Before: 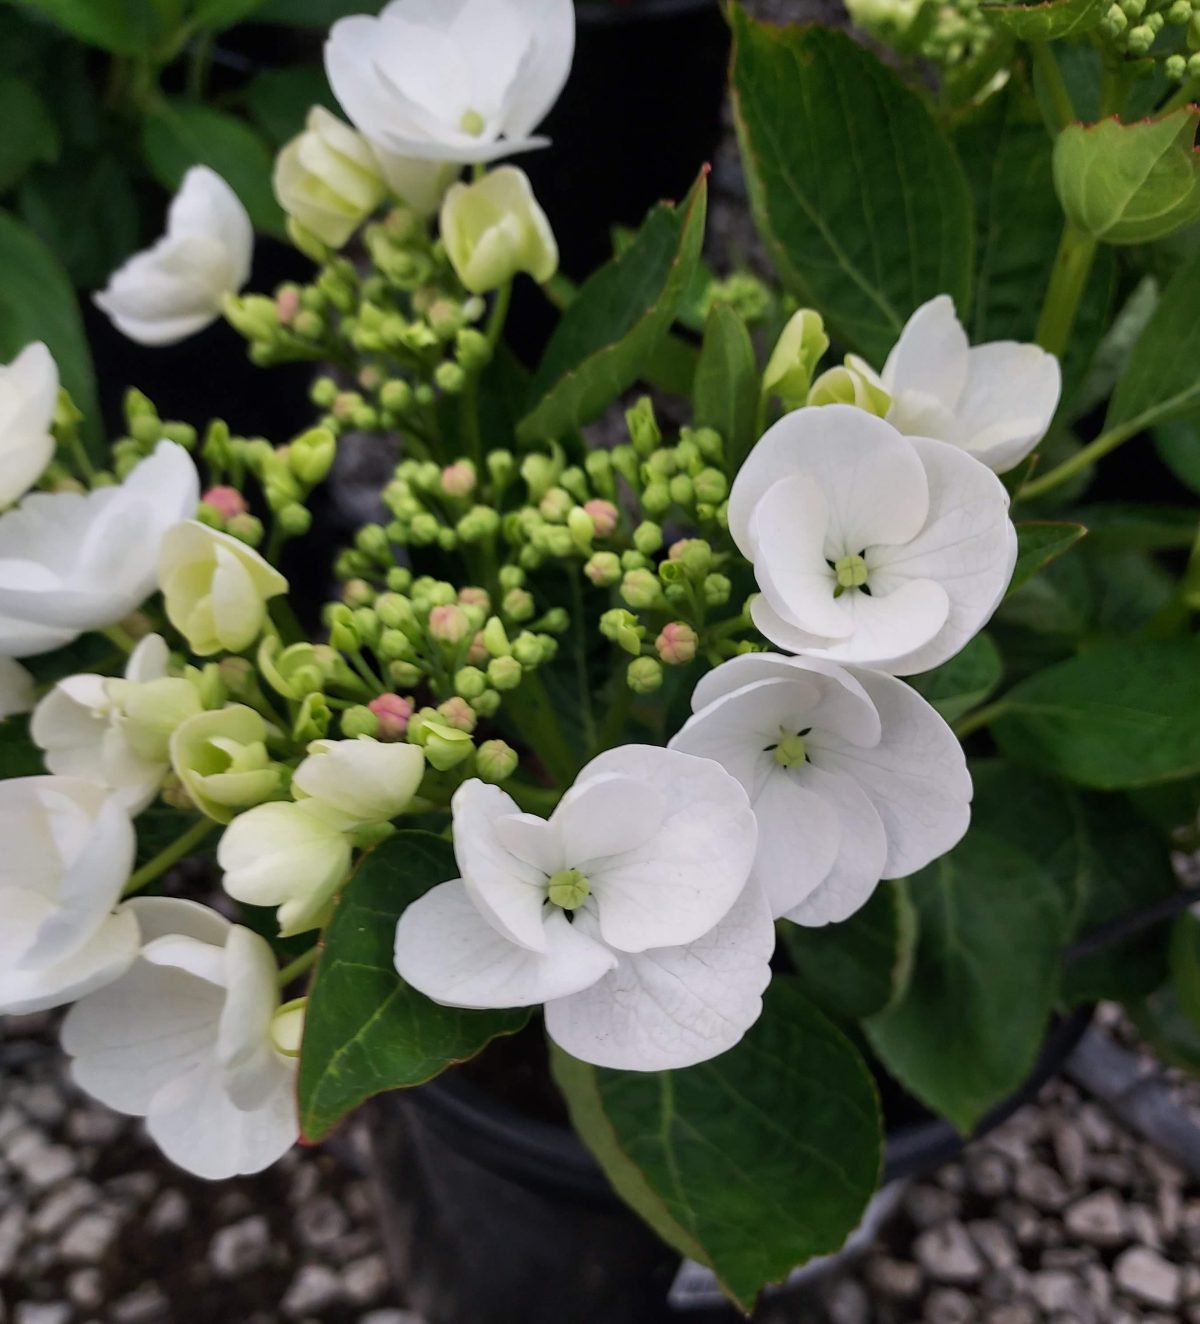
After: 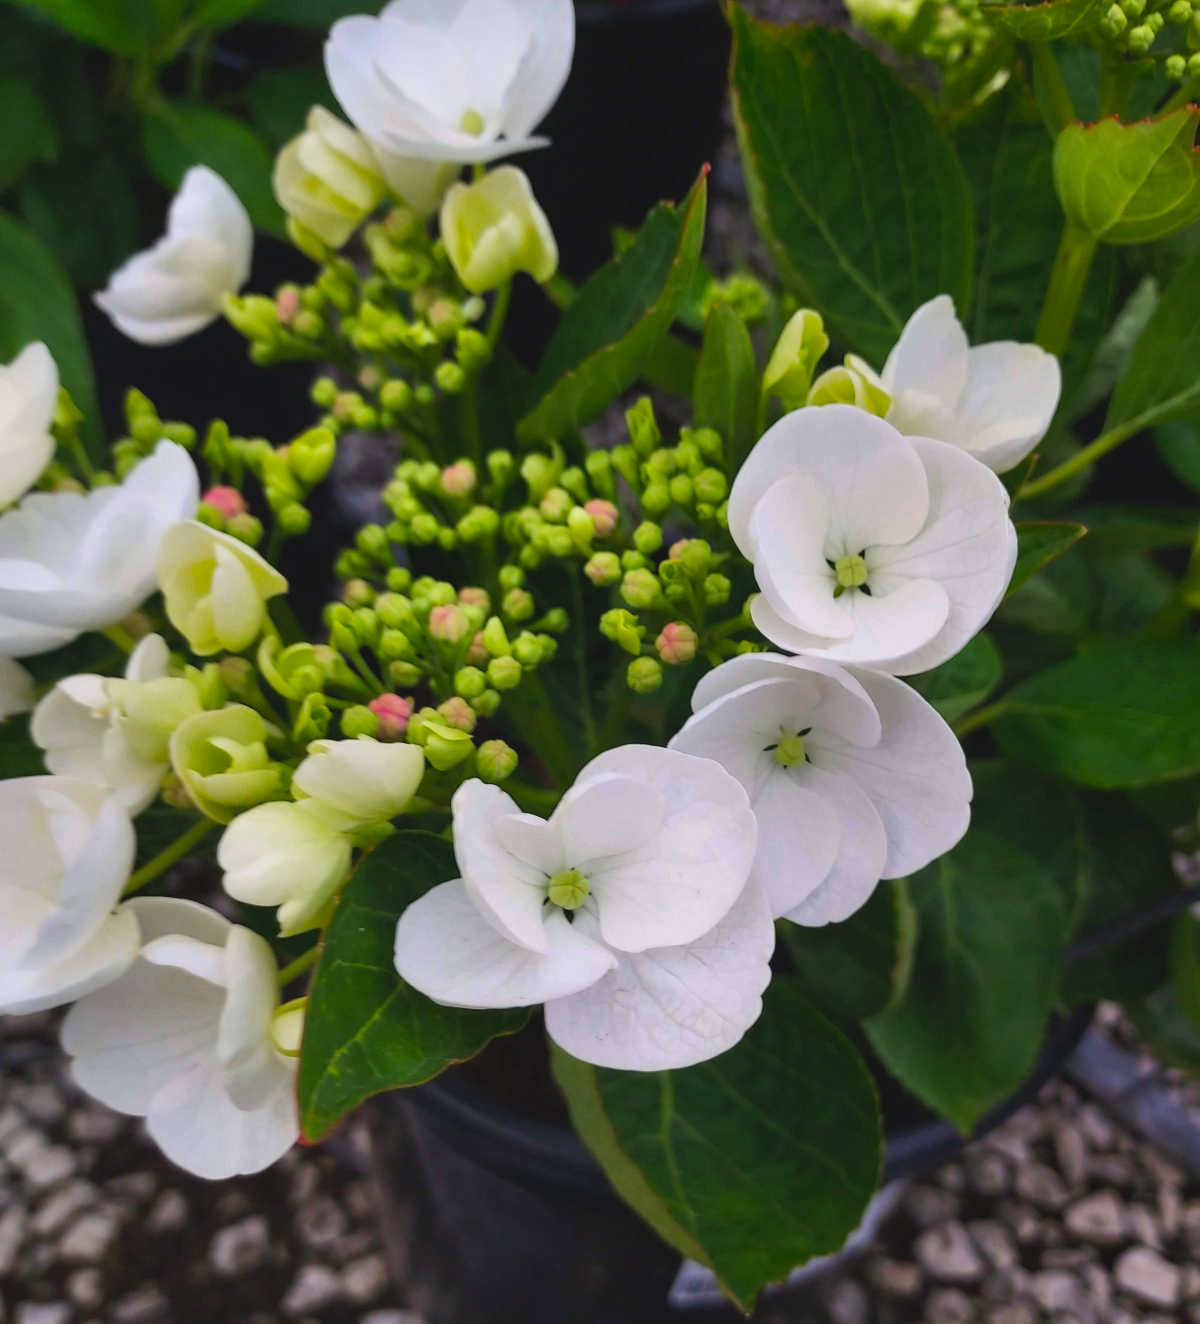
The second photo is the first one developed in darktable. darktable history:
color zones: curves: ch1 [(0.25, 0.5) (0.747, 0.71)]
color balance rgb: global offset › luminance 0.728%, perceptual saturation grading › global saturation 29.374%, global vibrance 14.521%
